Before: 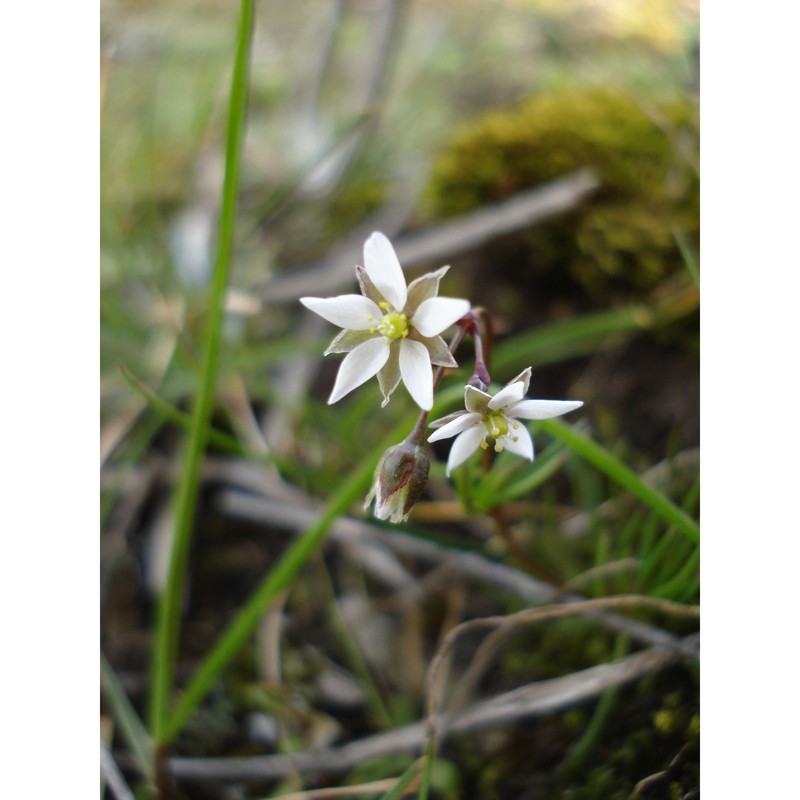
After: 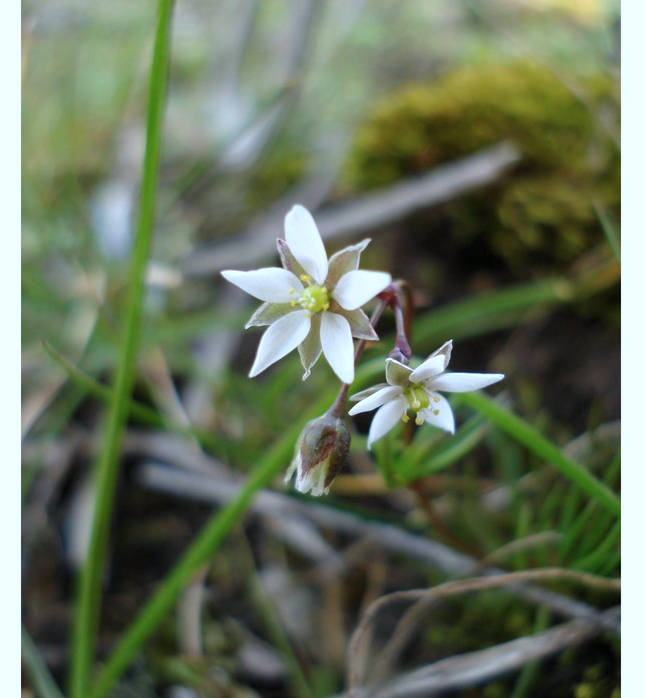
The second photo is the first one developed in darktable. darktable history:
levels: white 99.94%, levels [0.018, 0.493, 1]
crop: left 9.978%, top 3.491%, right 9.292%, bottom 9.204%
base curve: curves: ch0 [(0, 0) (0.472, 0.455) (1, 1)], preserve colors none
color calibration: x 0.37, y 0.382, temperature 4317.16 K
